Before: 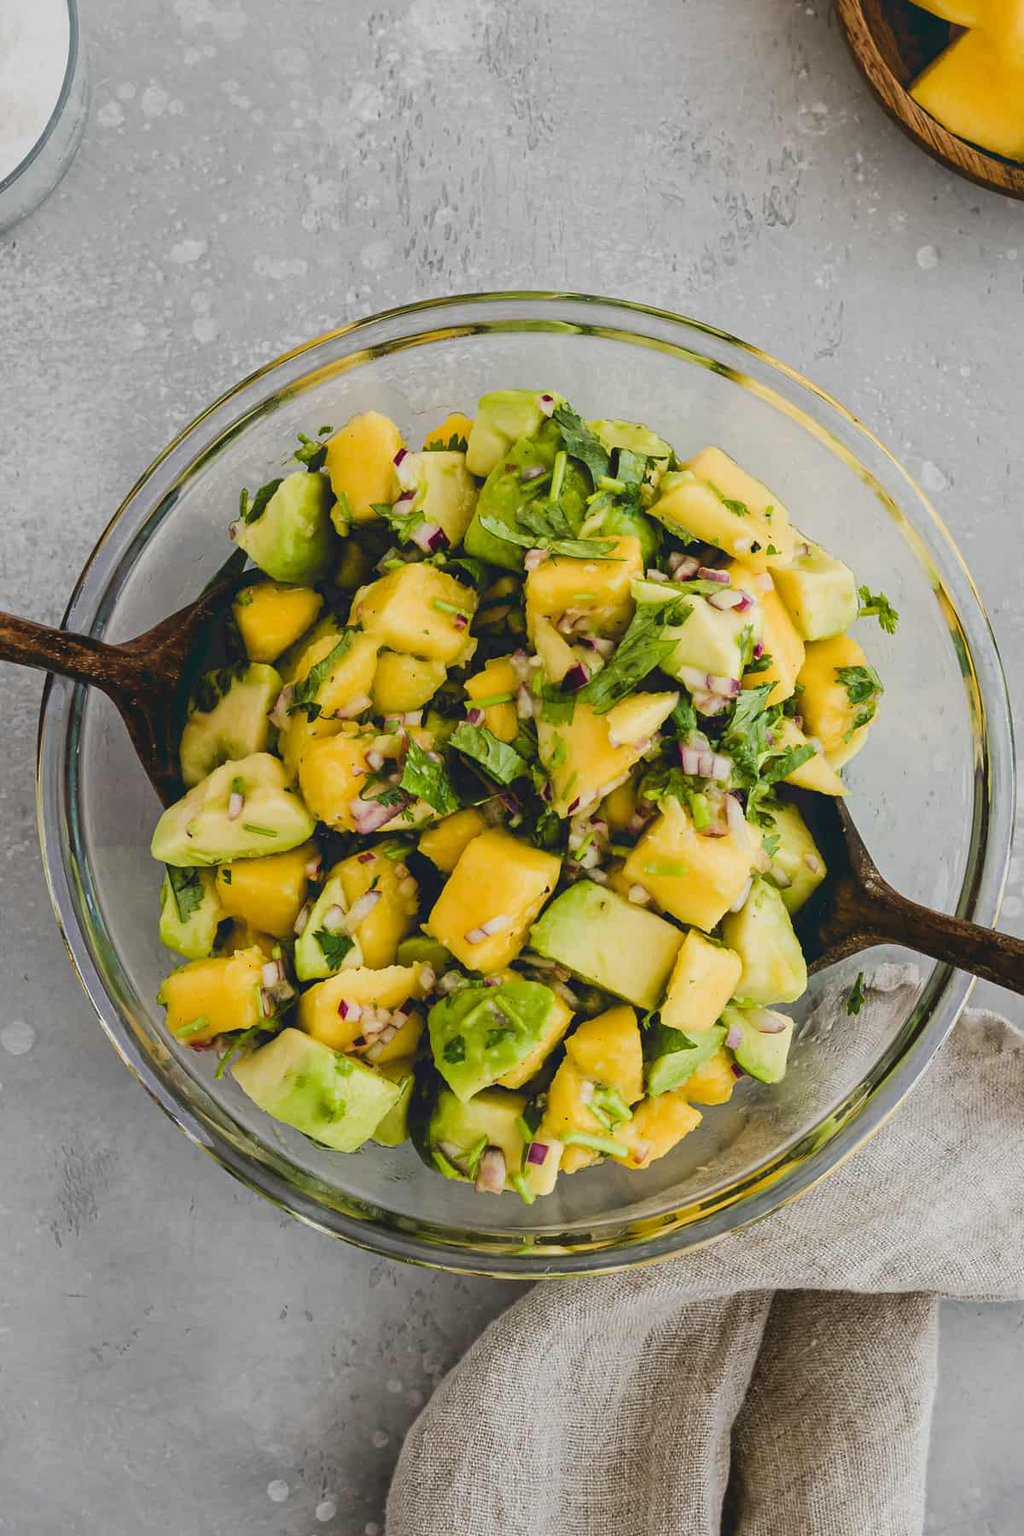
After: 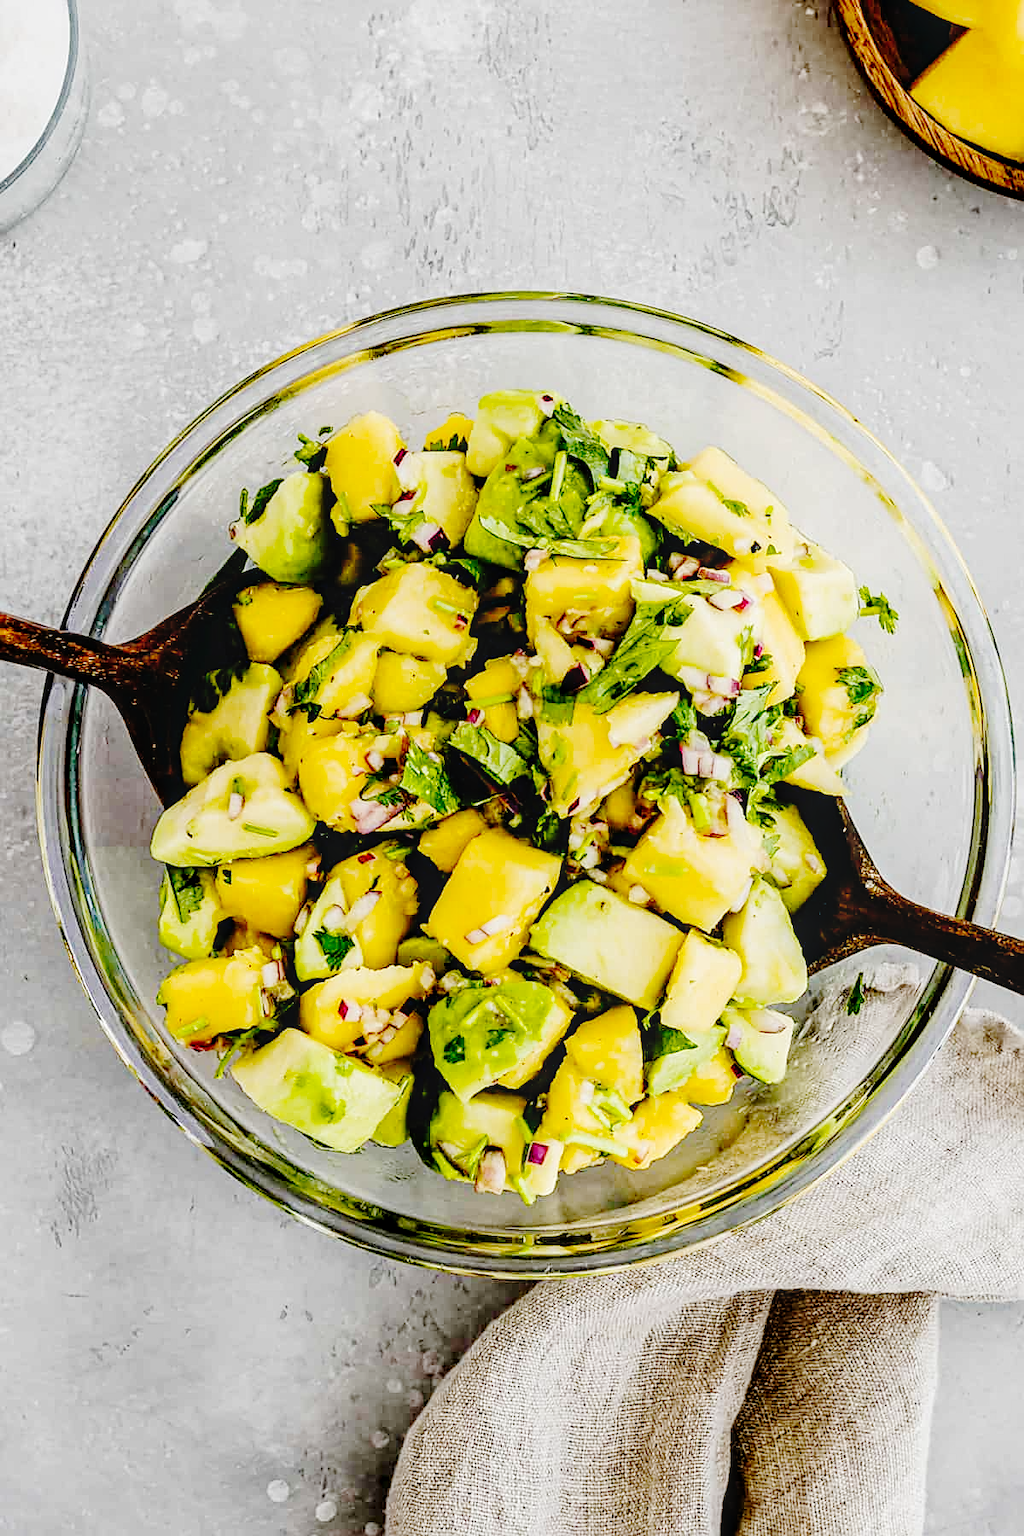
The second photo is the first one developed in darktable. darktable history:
sharpen: on, module defaults
base curve: curves: ch0 [(0, 0) (0.036, 0.01) (0.123, 0.254) (0.258, 0.504) (0.507, 0.748) (1, 1)], preserve colors none
local contrast: detail 130%
